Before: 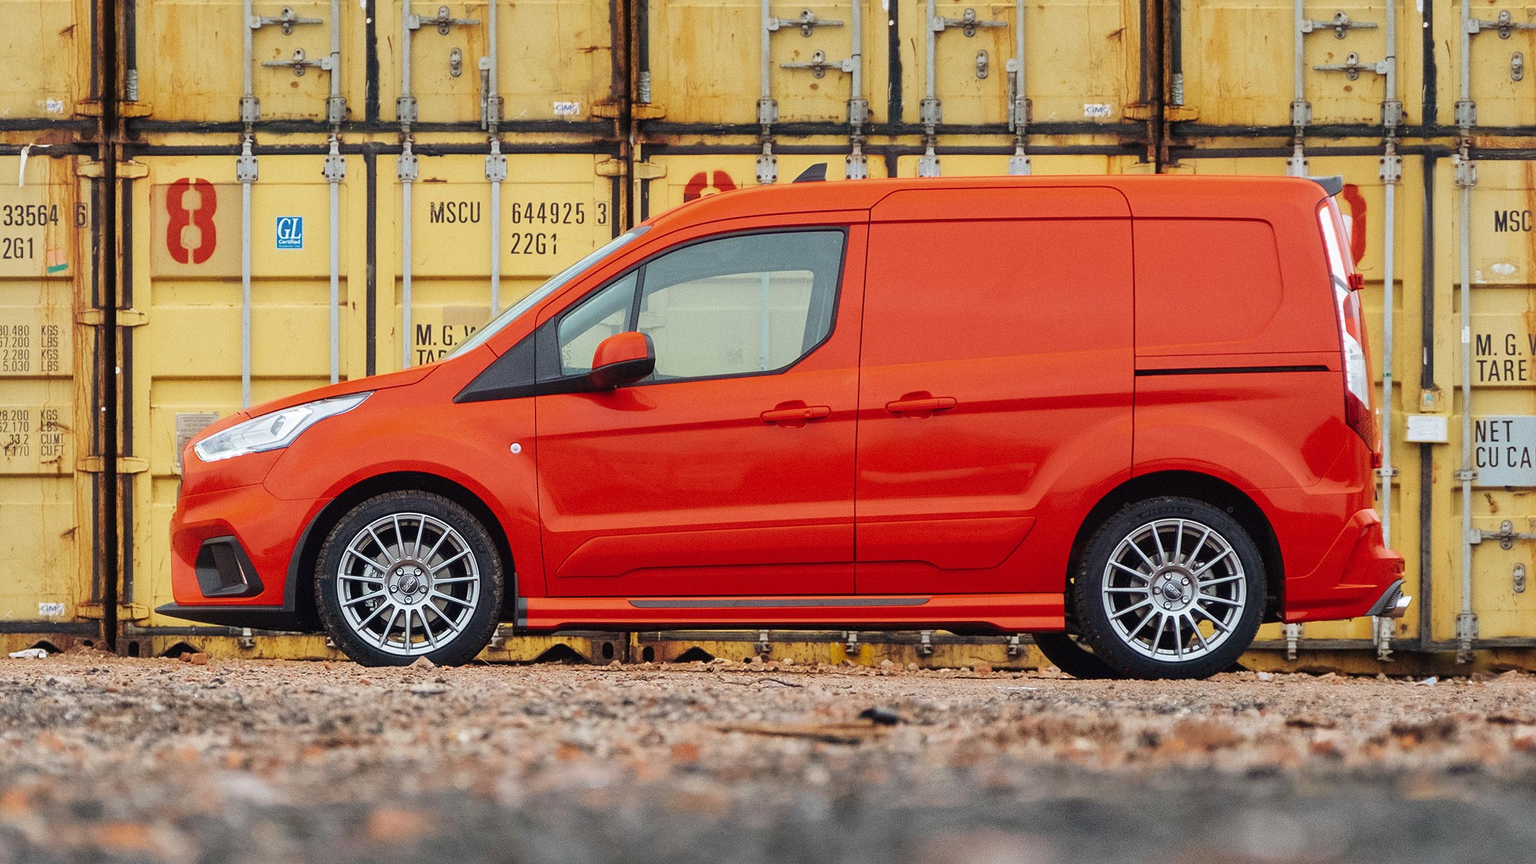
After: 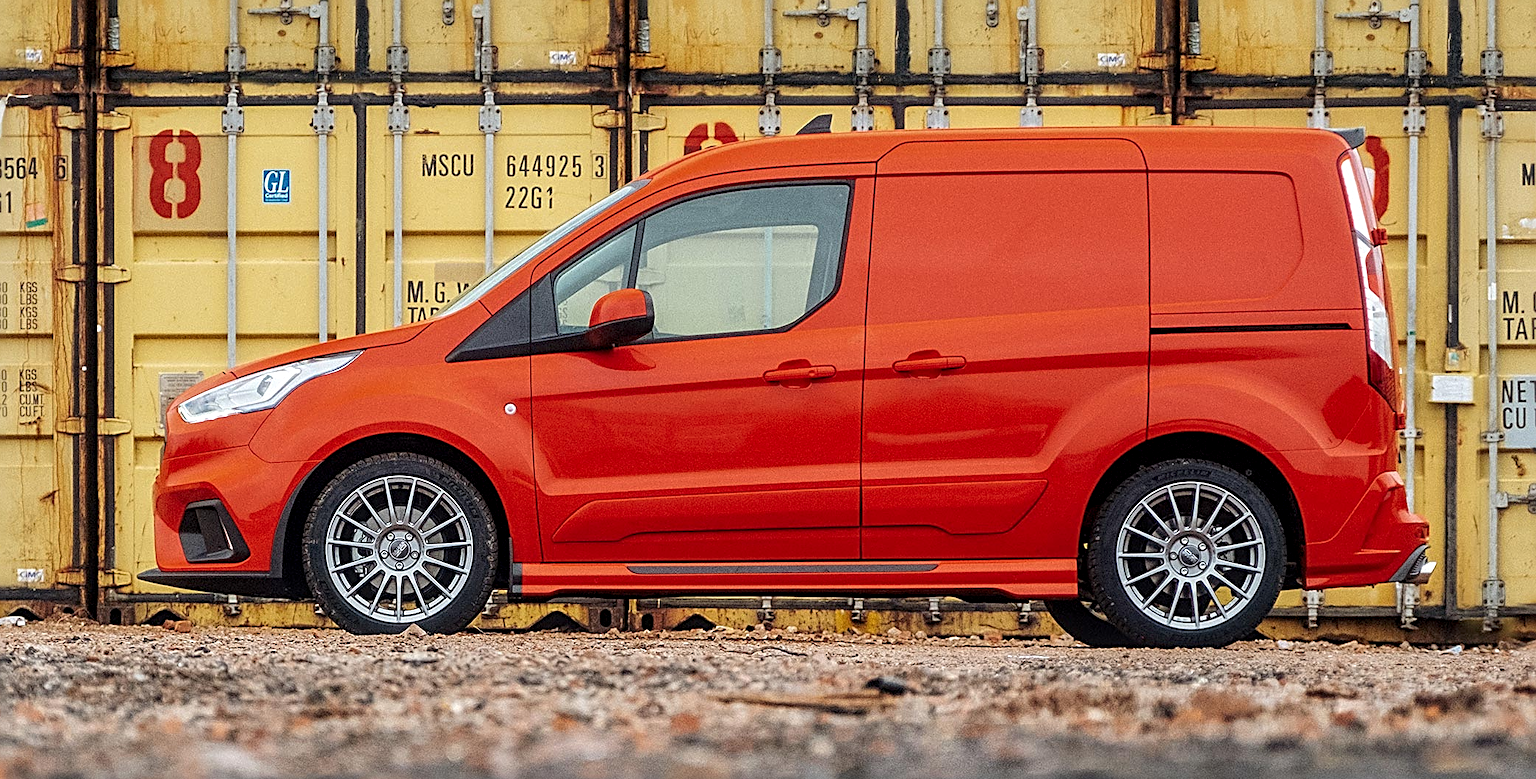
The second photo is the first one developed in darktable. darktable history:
crop: left 1.465%, top 6.099%, right 1.732%, bottom 6.655%
sharpen: radius 2.84, amount 0.717
local contrast: detail 130%
